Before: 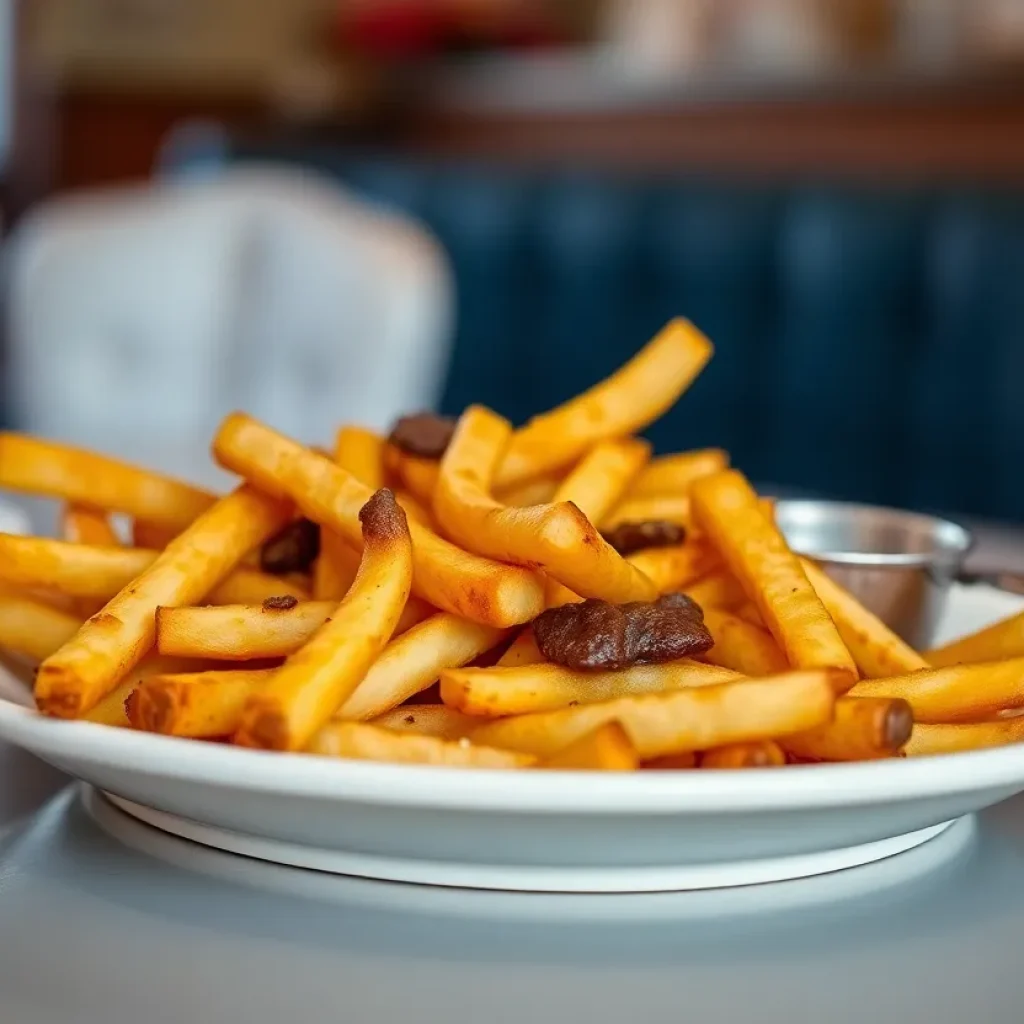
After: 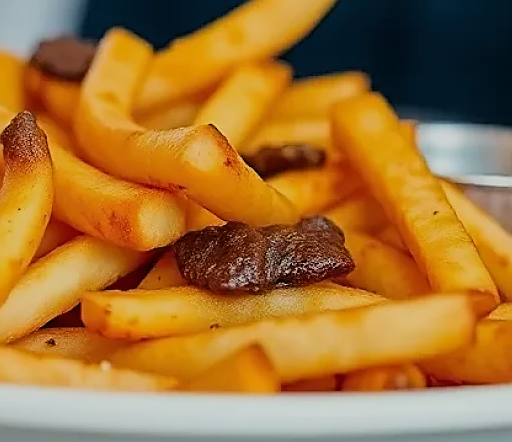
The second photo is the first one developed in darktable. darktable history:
crop: left 35.121%, top 36.869%, right 14.838%, bottom 19.963%
filmic rgb: black relative exposure -7.65 EV, white relative exposure 4.56 EV, hardness 3.61, color science v6 (2022), iterations of high-quality reconstruction 0
sharpen: radius 1.4, amount 1.264, threshold 0.63
